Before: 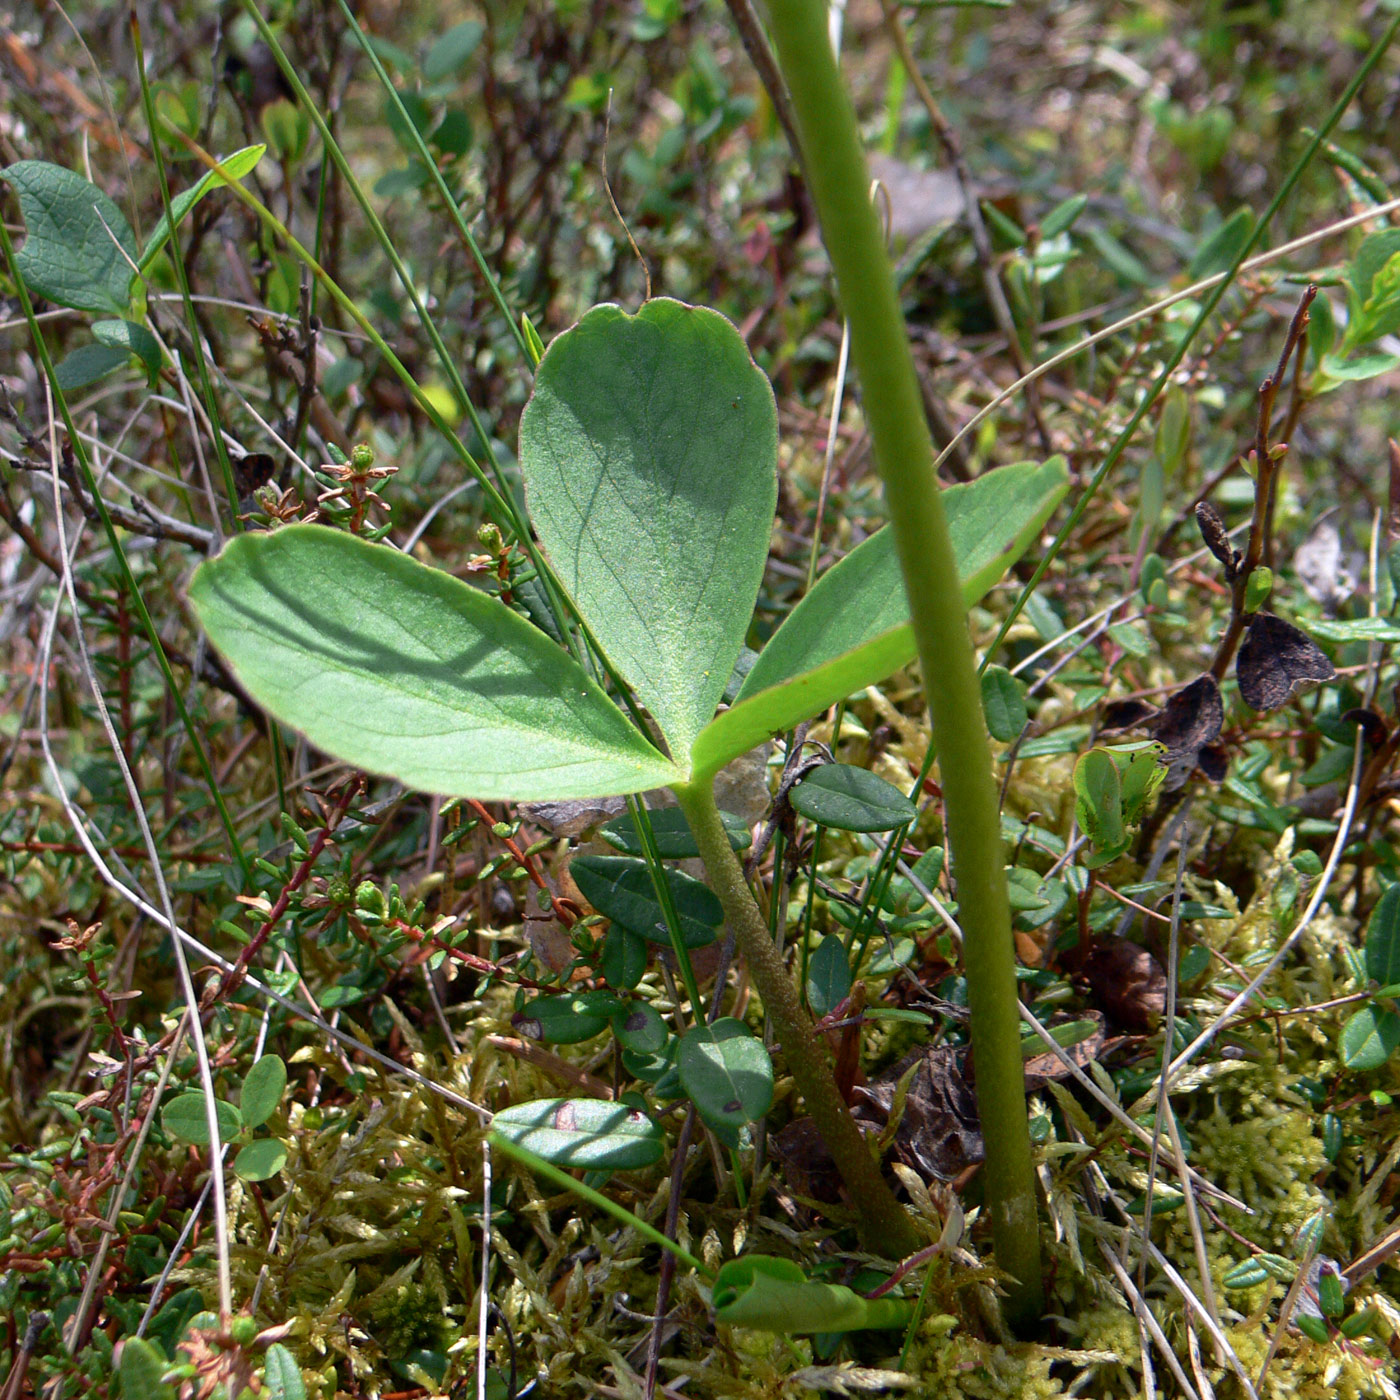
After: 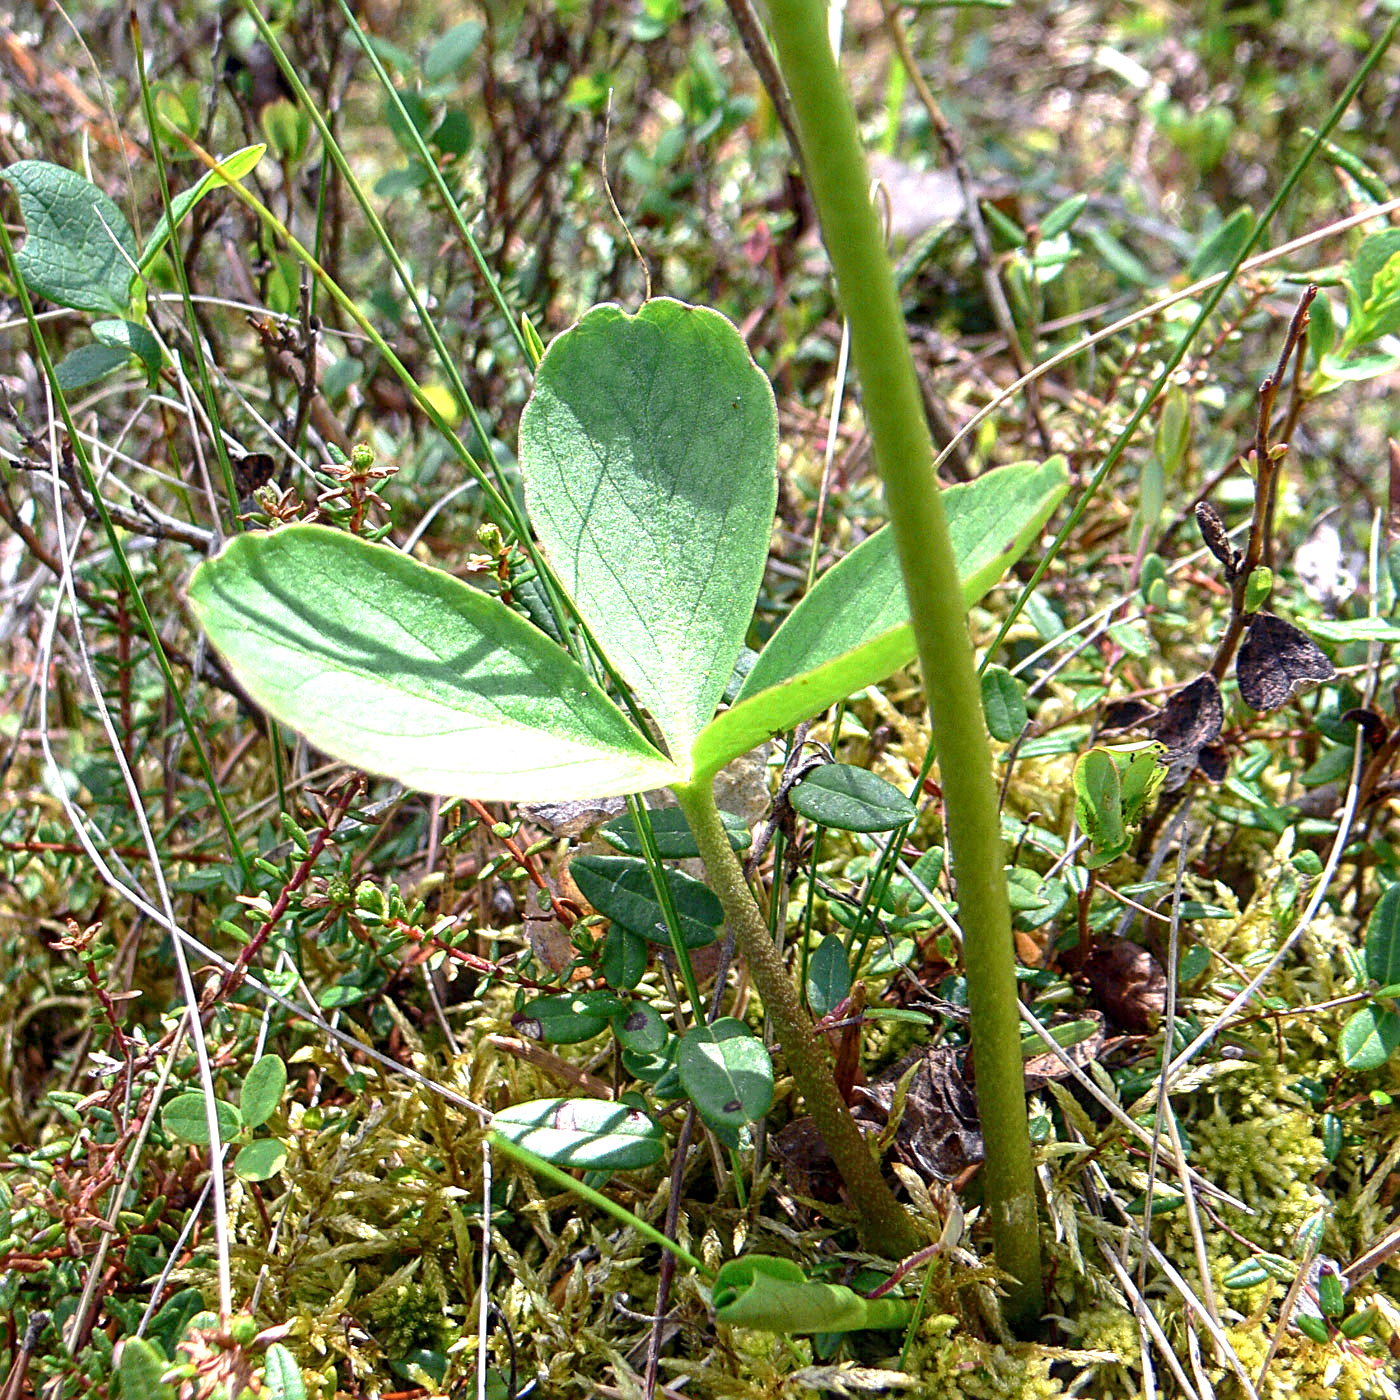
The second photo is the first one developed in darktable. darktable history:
exposure: exposure 1 EV, compensate highlight preservation false
sharpen: radius 3.119
local contrast: on, module defaults
